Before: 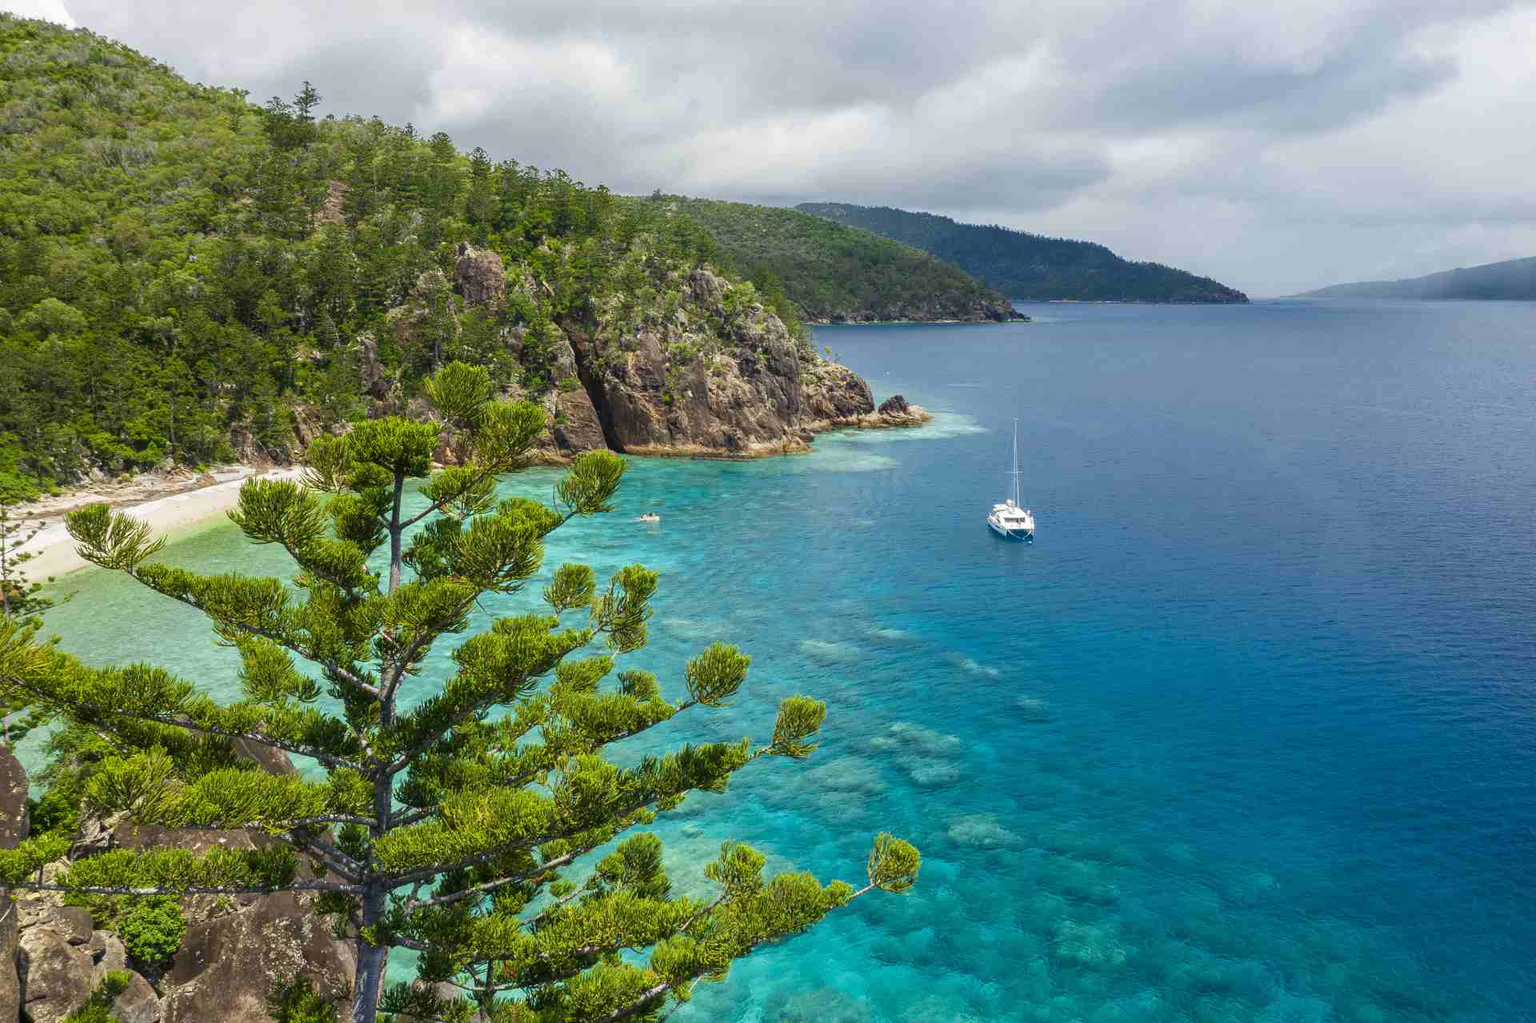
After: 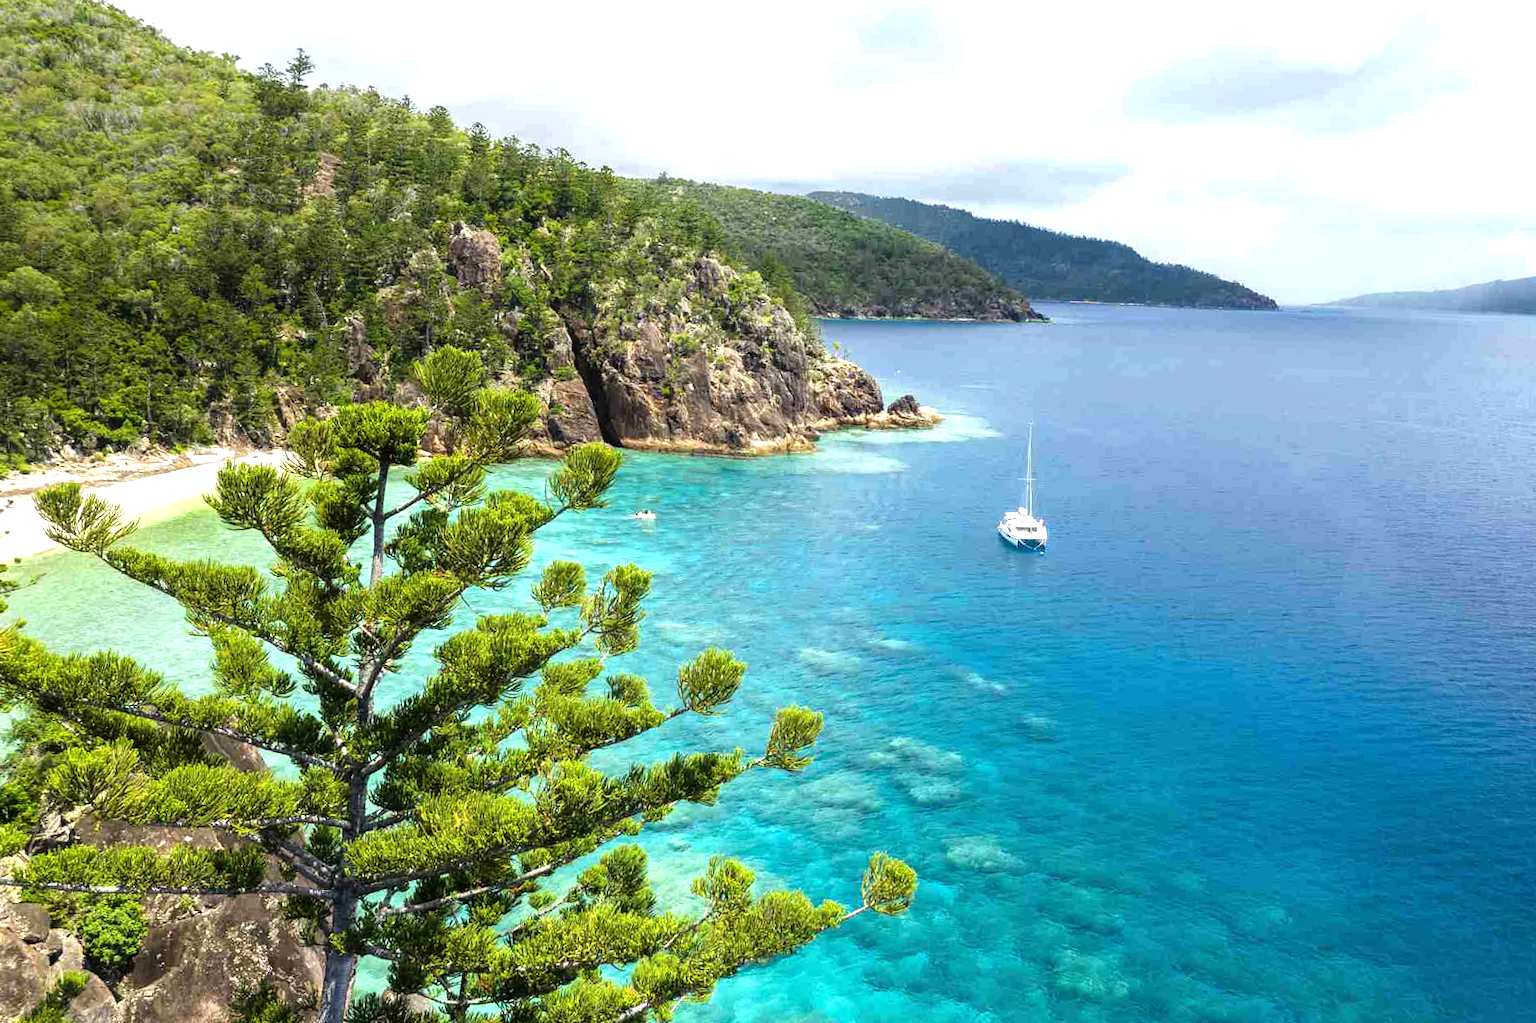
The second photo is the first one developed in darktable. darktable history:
crop and rotate: angle -1.75°
tone equalizer: -8 EV -1.05 EV, -7 EV -1.02 EV, -6 EV -0.863 EV, -5 EV -0.551 EV, -3 EV 0.565 EV, -2 EV 0.883 EV, -1 EV 0.991 EV, +0 EV 1.08 EV, mask exposure compensation -0.49 EV
